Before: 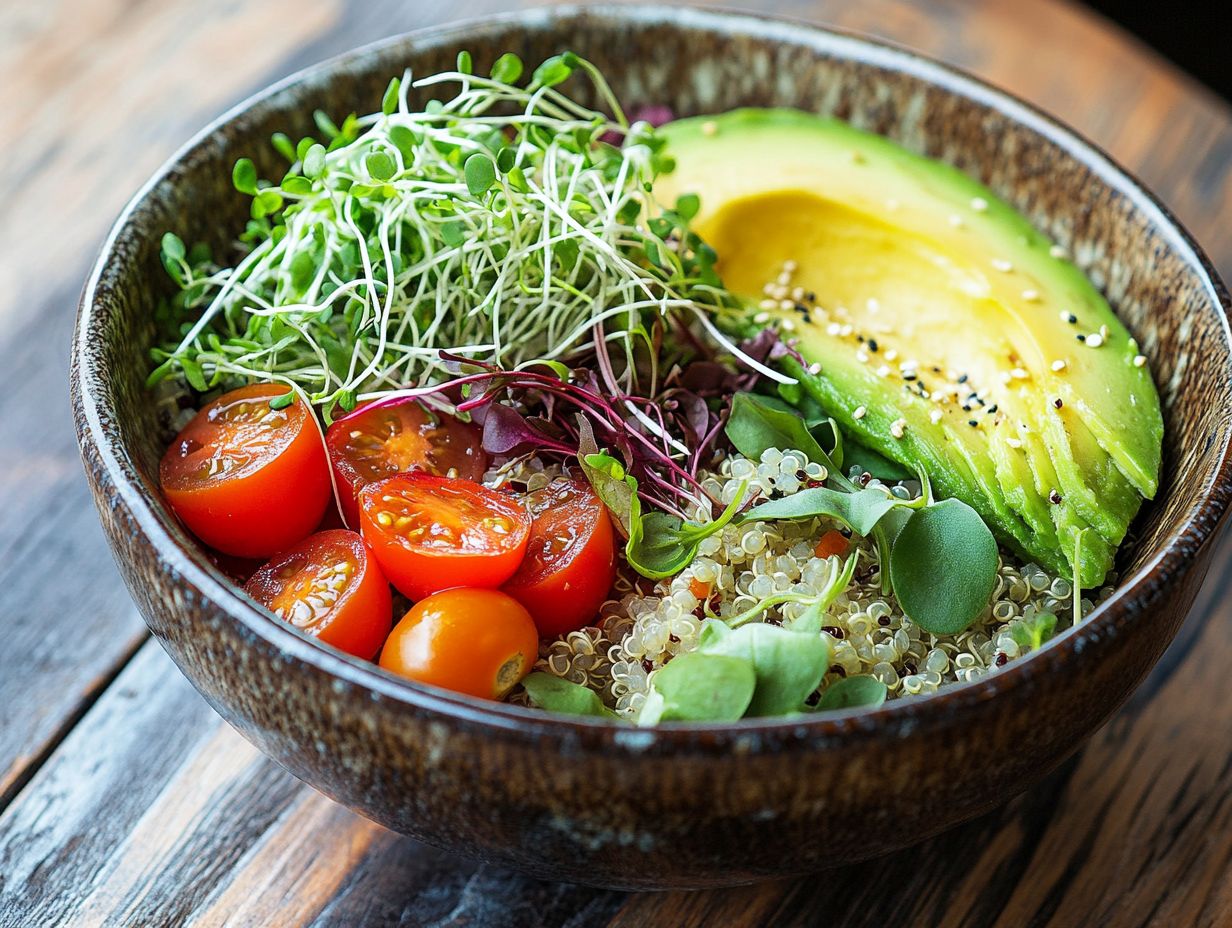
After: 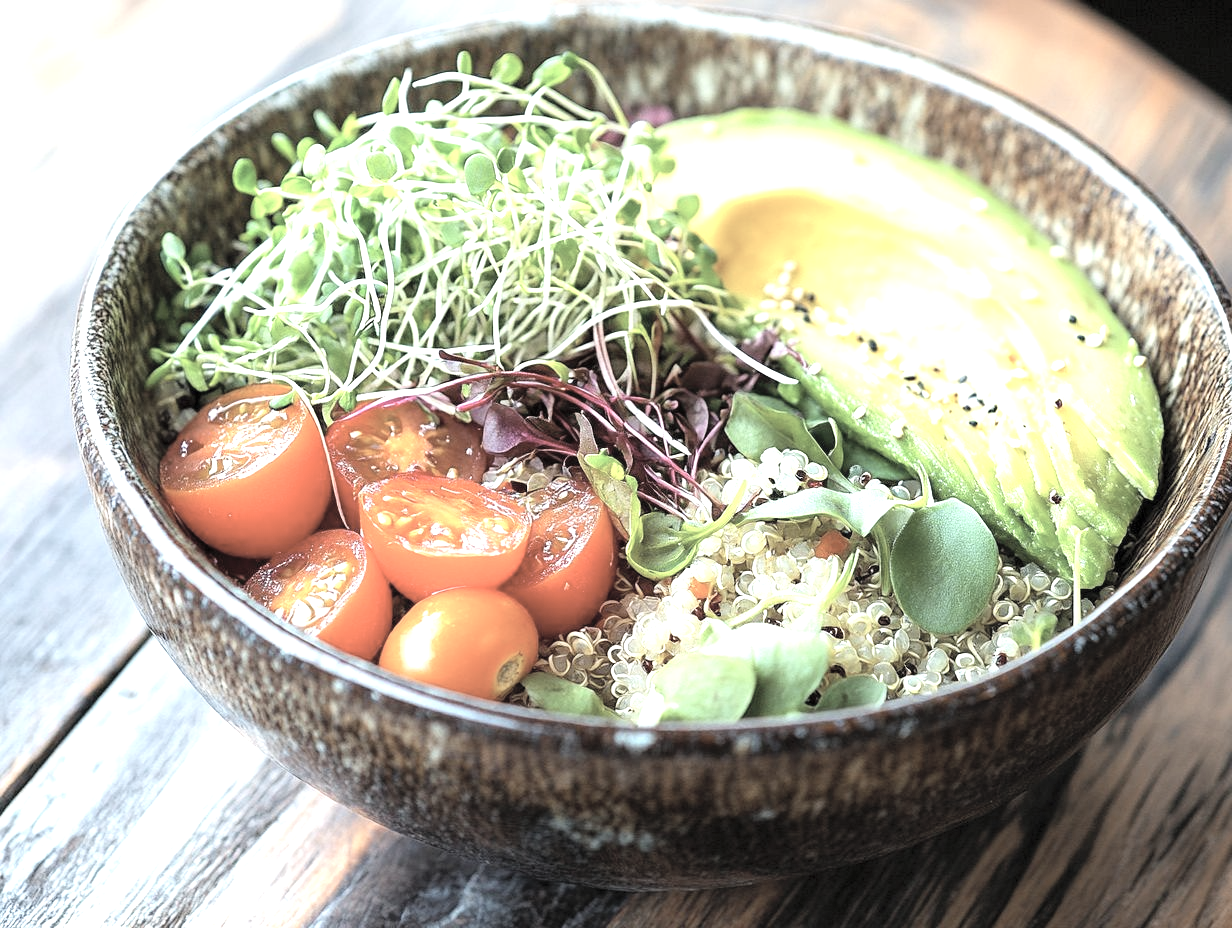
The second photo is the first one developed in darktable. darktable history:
contrast brightness saturation: brightness 0.187, saturation -0.494
exposure: exposure 0.662 EV, compensate highlight preservation false
tone equalizer: -8 EV -0.387 EV, -7 EV -0.359 EV, -6 EV -0.367 EV, -5 EV -0.246 EV, -3 EV 0.205 EV, -2 EV 0.329 EV, -1 EV 0.41 EV, +0 EV 0.404 EV, mask exposure compensation -0.495 EV
